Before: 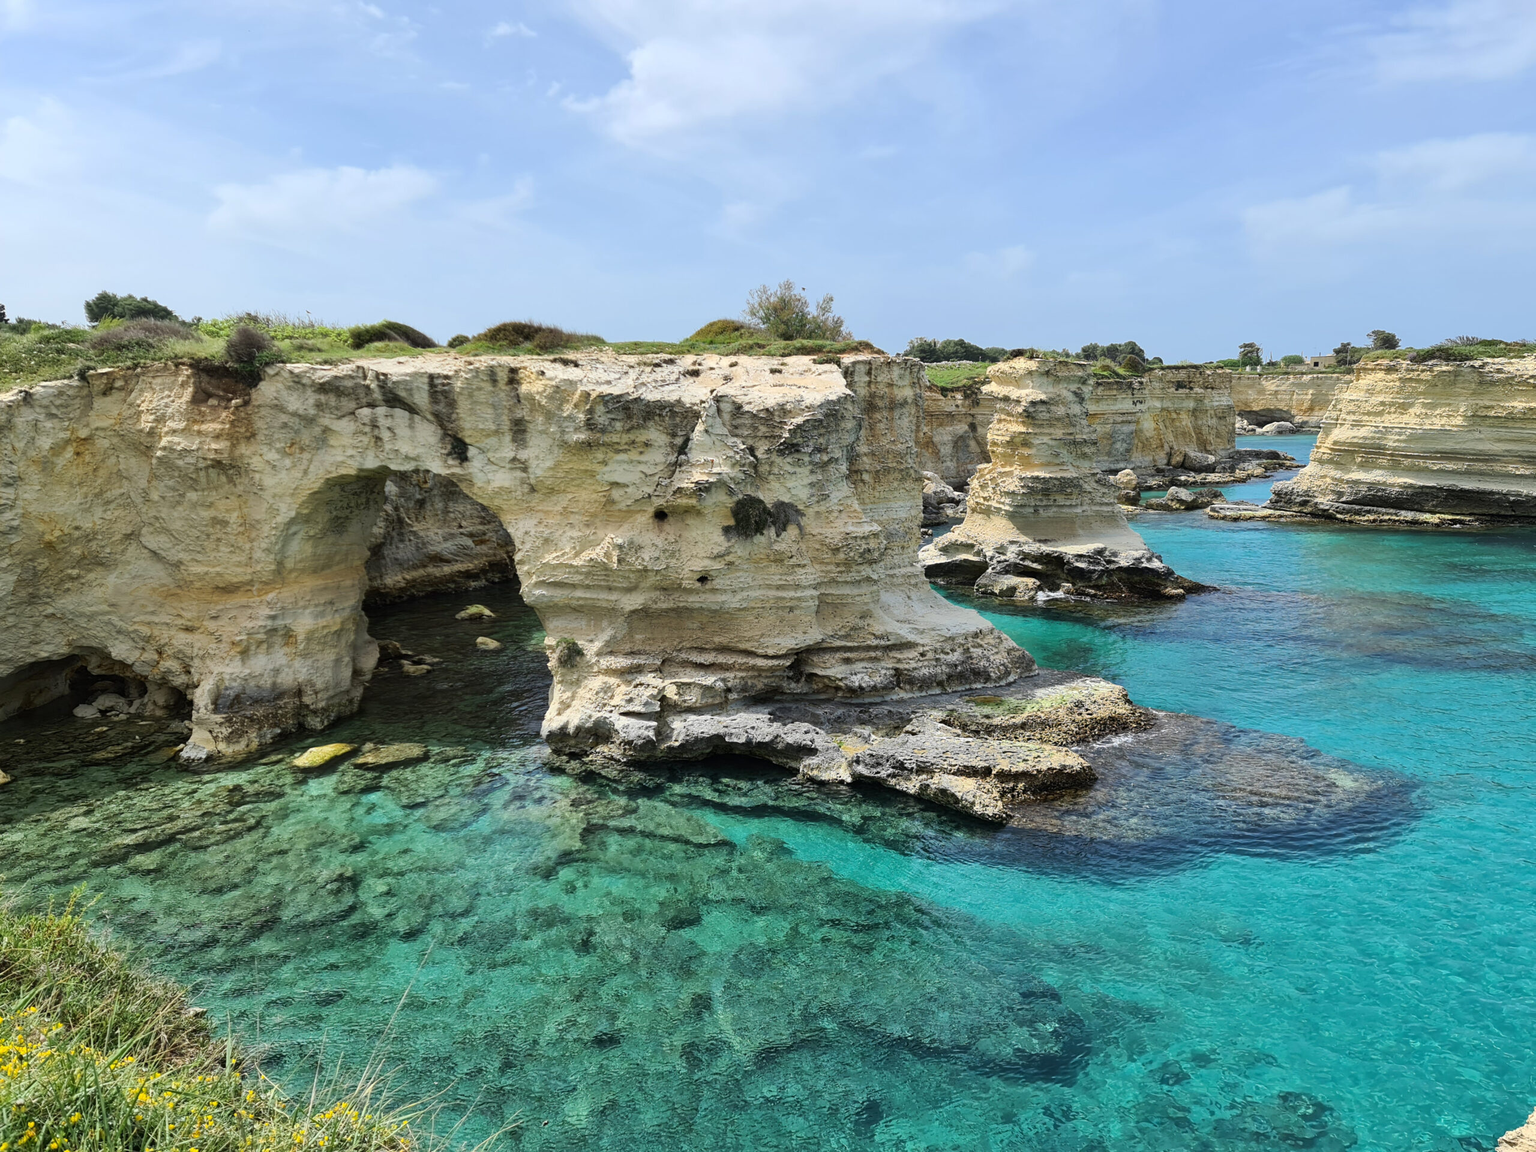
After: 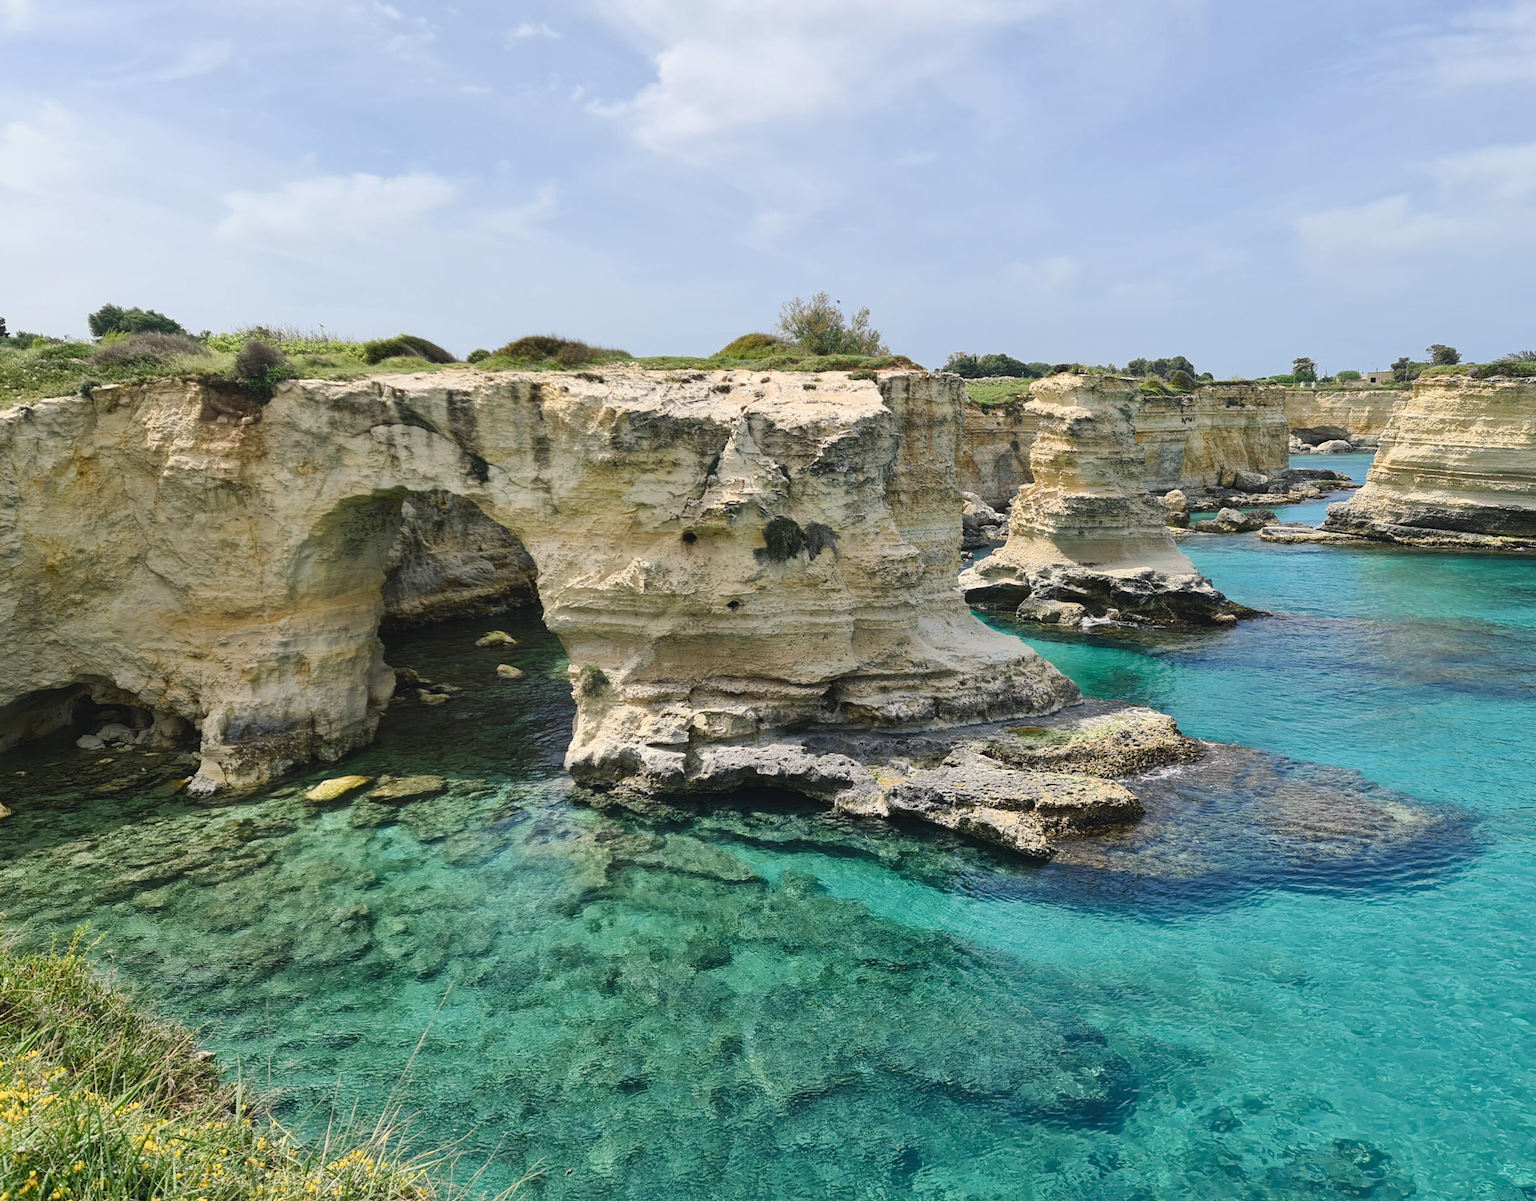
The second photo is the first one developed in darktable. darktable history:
contrast equalizer: y [[0.5 ×6], [0.5 ×6], [0.5, 0.5, 0.501, 0.545, 0.707, 0.863], [0 ×6], [0 ×6]]
crop: right 4.126%, bottom 0.031%
color balance rgb: shadows lift › chroma 2%, shadows lift › hue 250°, power › hue 326.4°, highlights gain › chroma 2%, highlights gain › hue 64.8°, global offset › luminance 0.5%, global offset › hue 58.8°, perceptual saturation grading › highlights -25%, perceptual saturation grading › shadows 30%, global vibrance 15%
